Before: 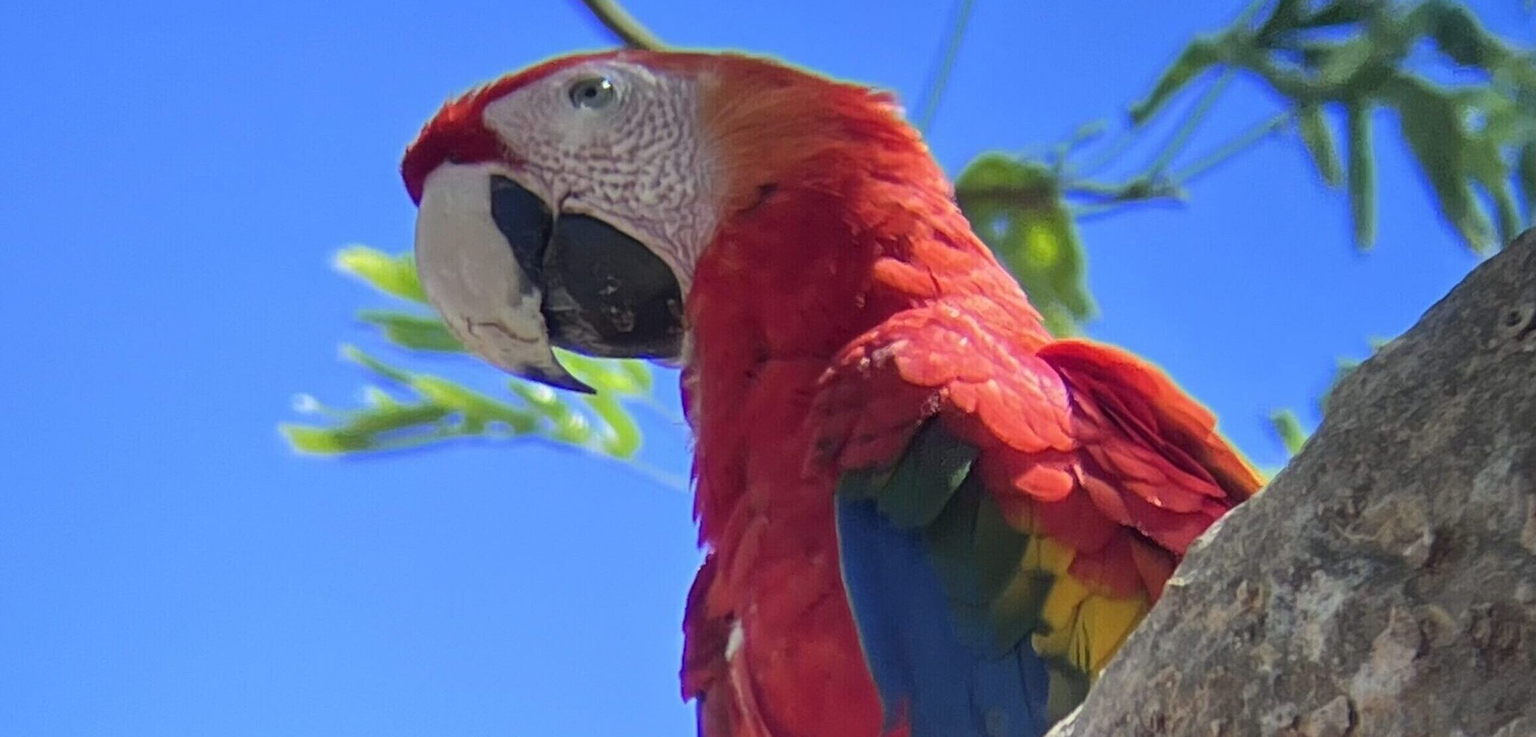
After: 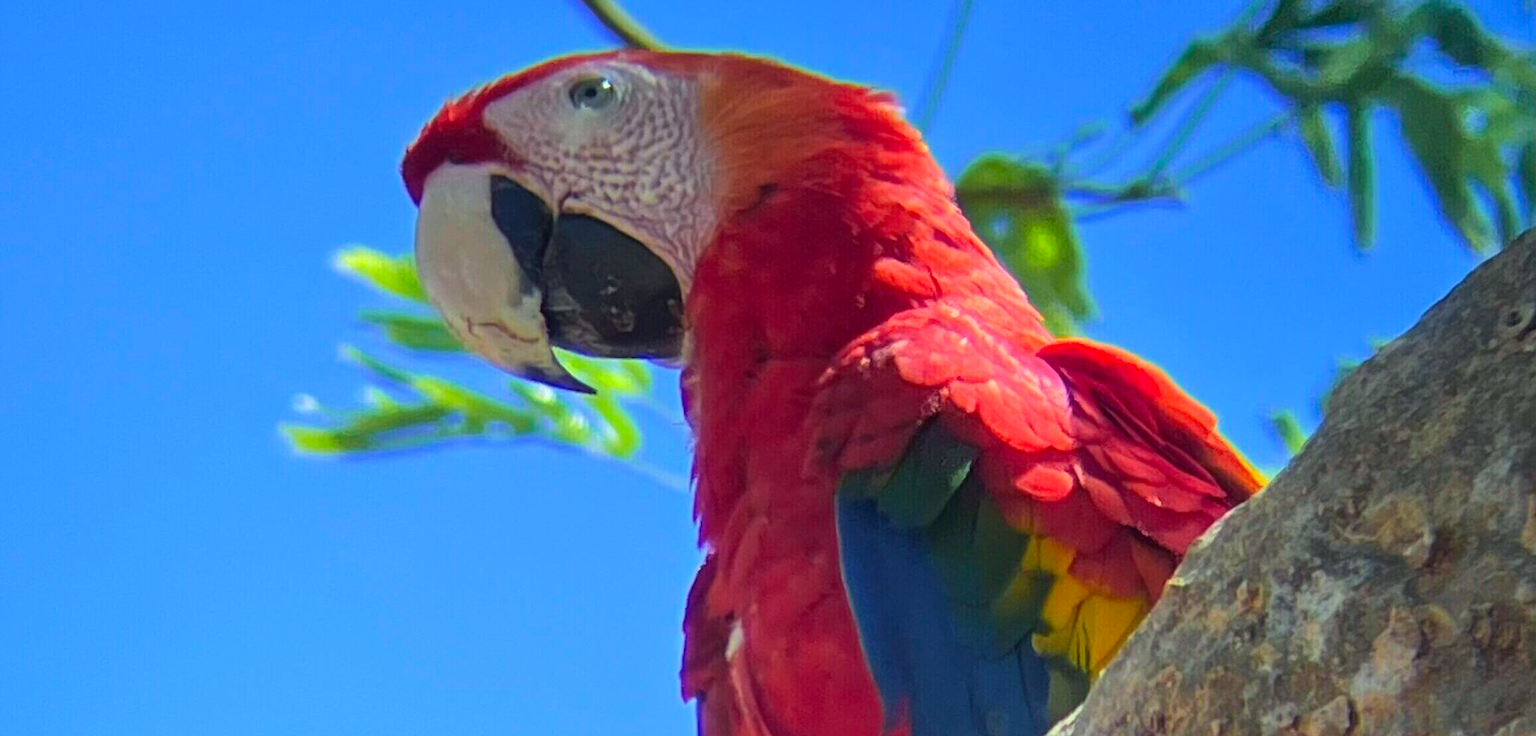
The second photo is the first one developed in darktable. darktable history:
color zones: curves: ch0 [(0.224, 0.526) (0.75, 0.5)]; ch1 [(0.055, 0.526) (0.224, 0.761) (0.377, 0.526) (0.75, 0.5)]
velvia: strength 27.25%
color calibration: illuminant Planckian (black body), x 0.35, y 0.351, temperature 4834.4 K
